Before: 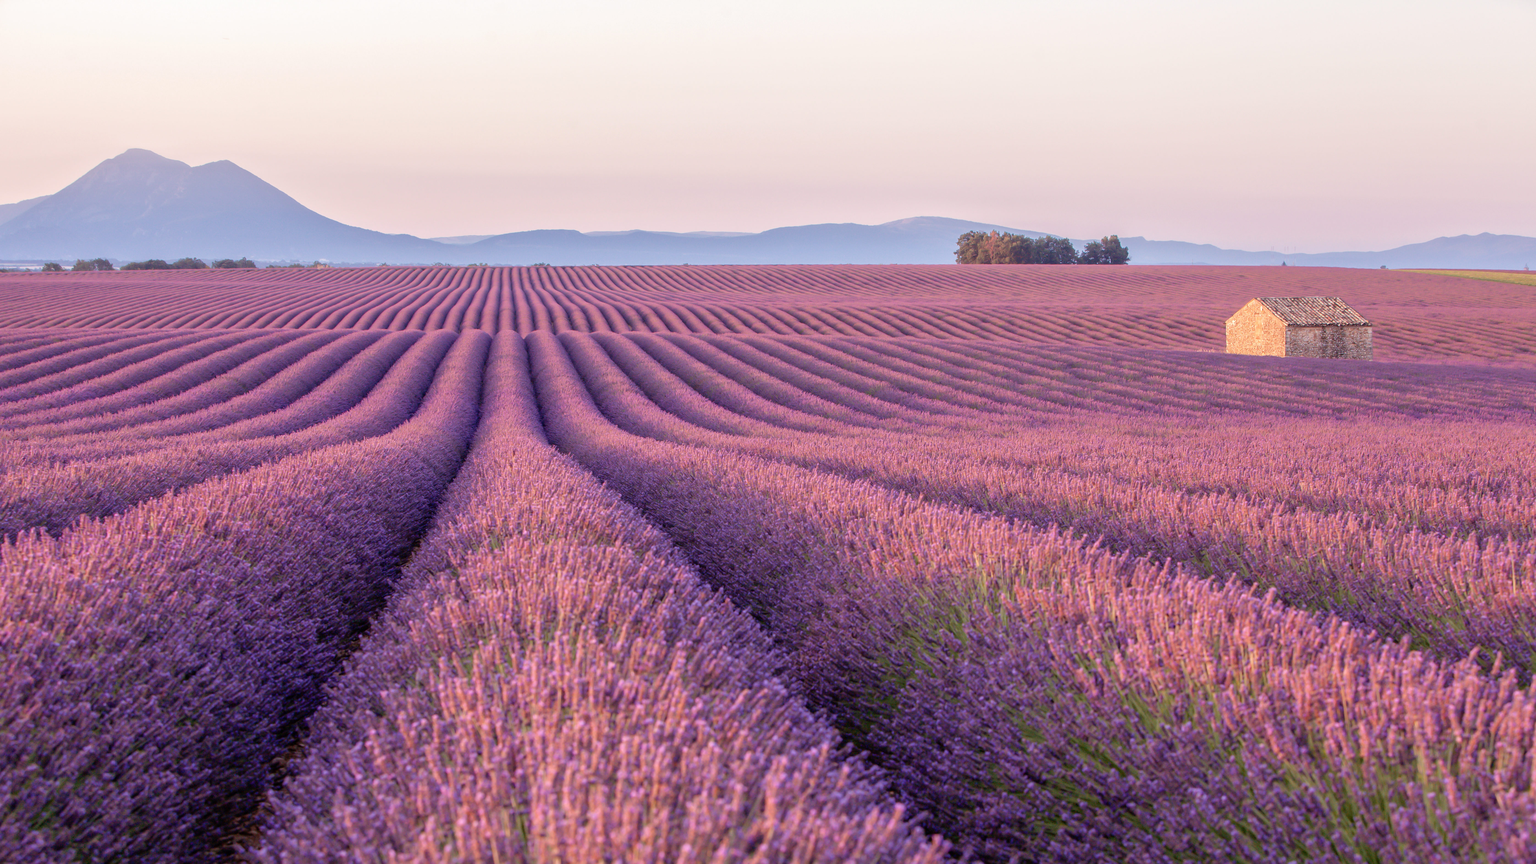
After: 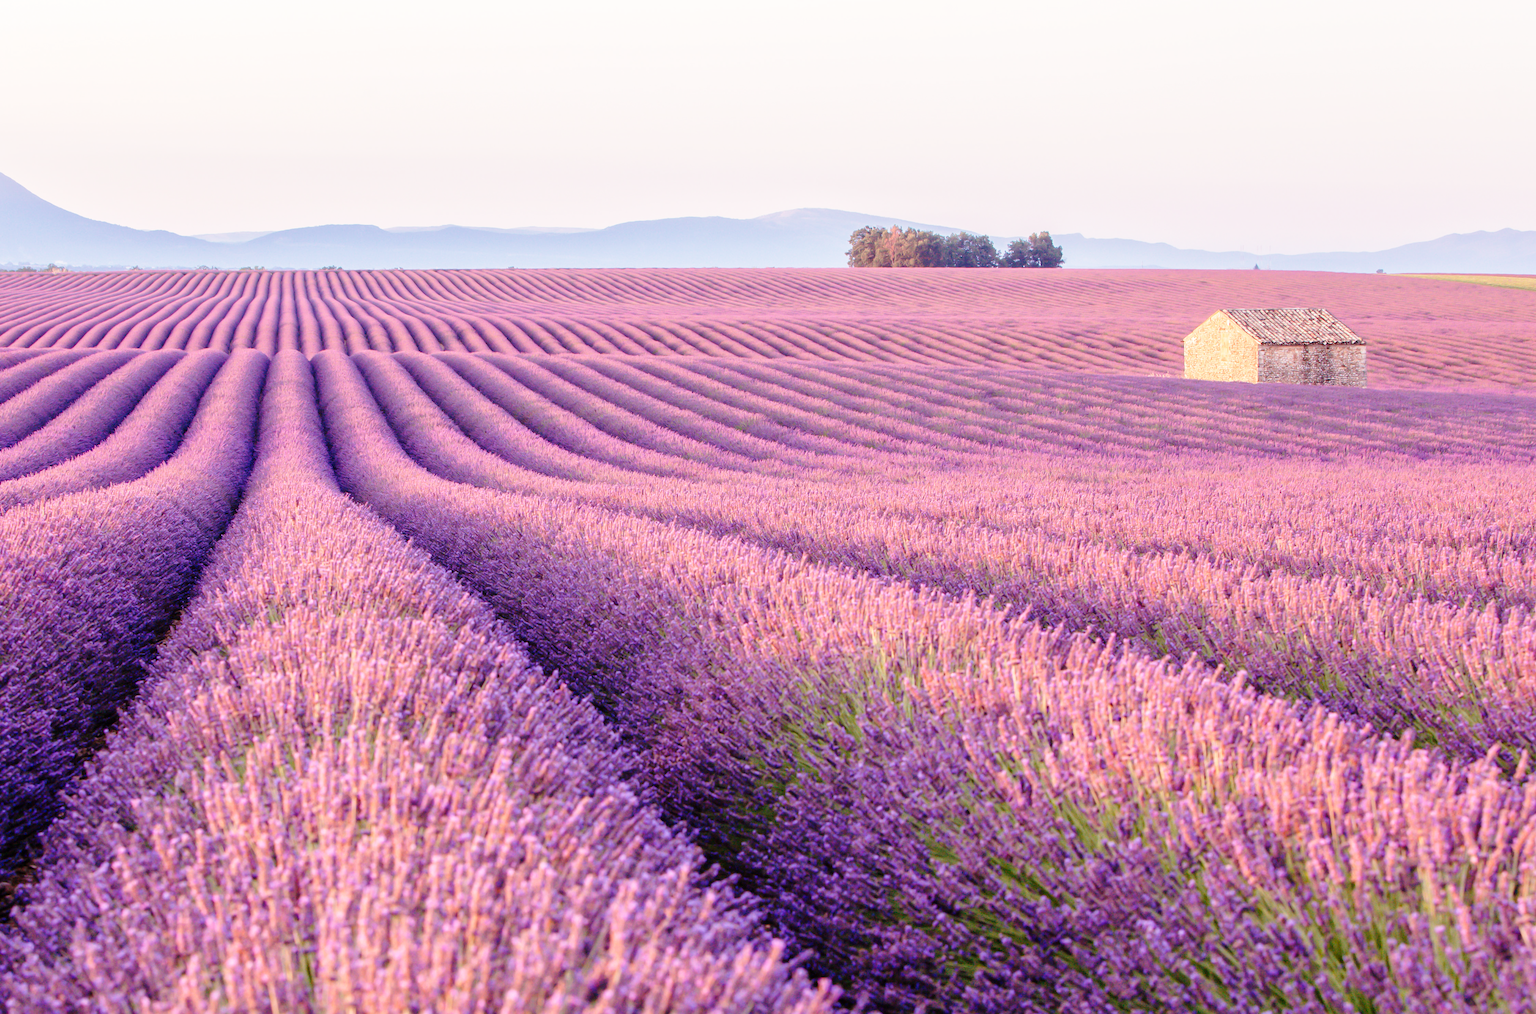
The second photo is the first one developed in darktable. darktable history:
base curve: curves: ch0 [(0, 0) (0.028, 0.03) (0.121, 0.232) (0.46, 0.748) (0.859, 0.968) (1, 1)], preserve colors none
crop and rotate: left 17.959%, top 5.771%, right 1.742%
